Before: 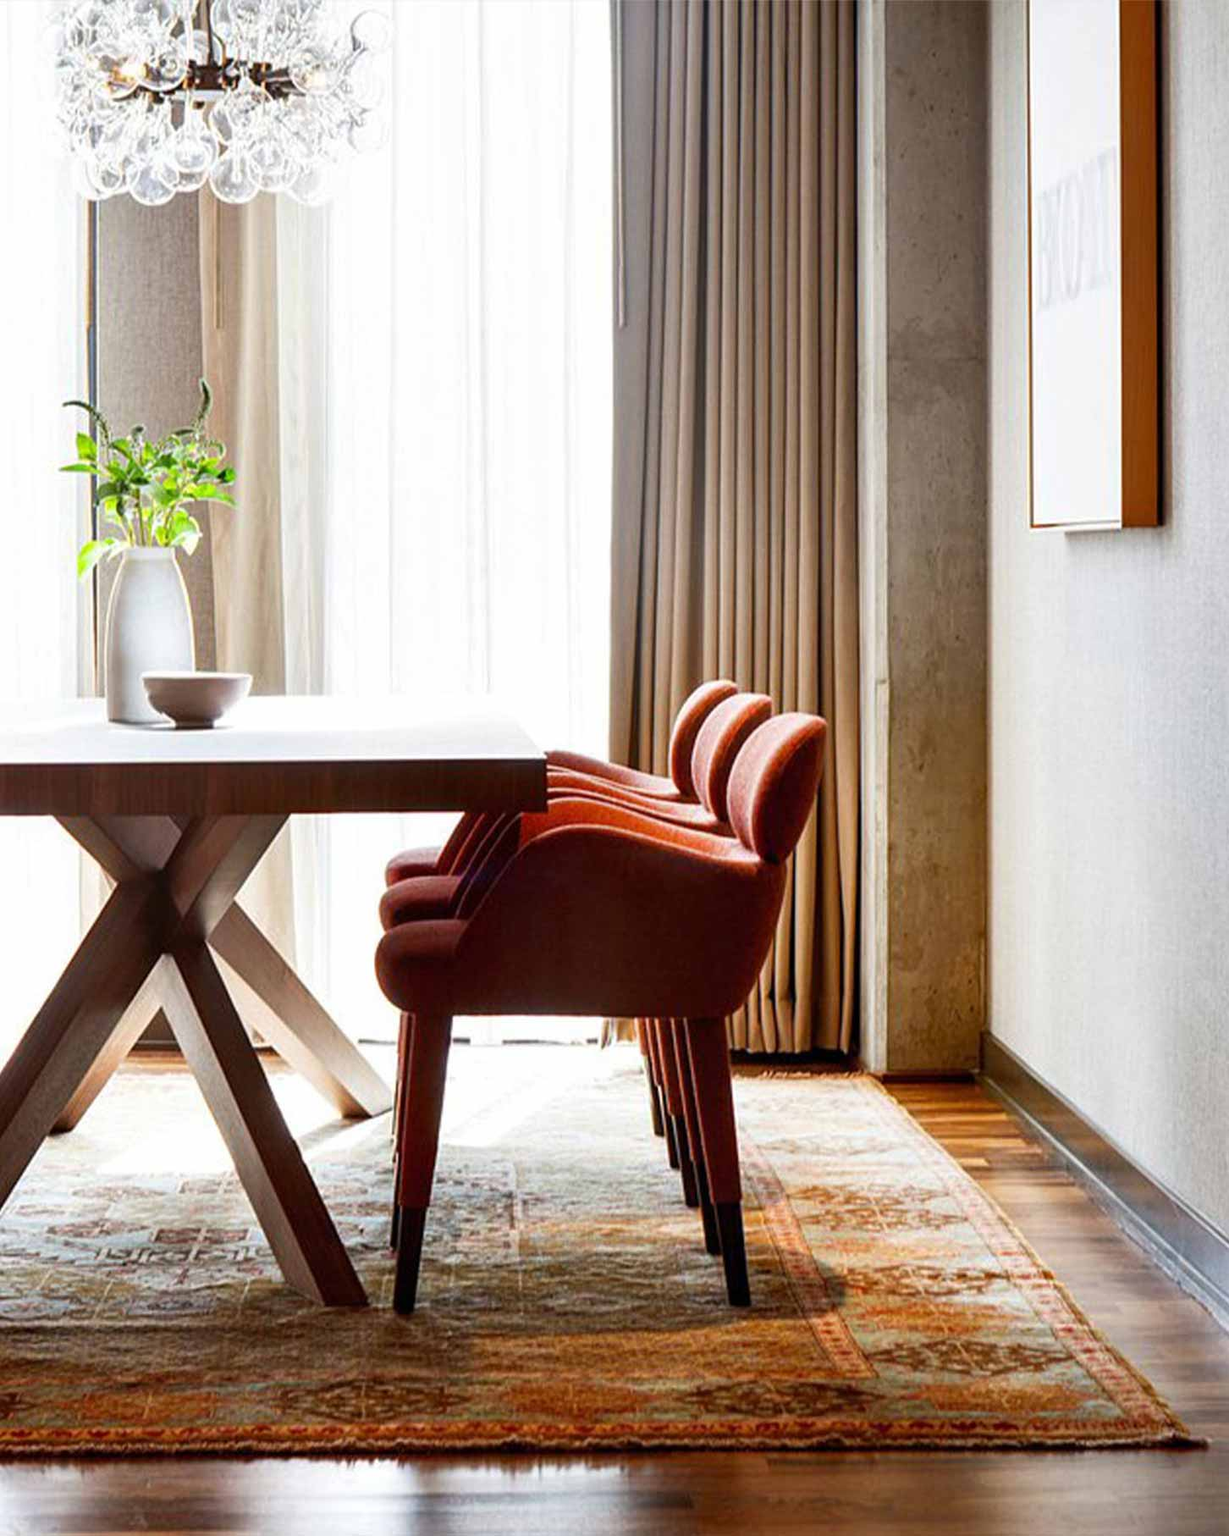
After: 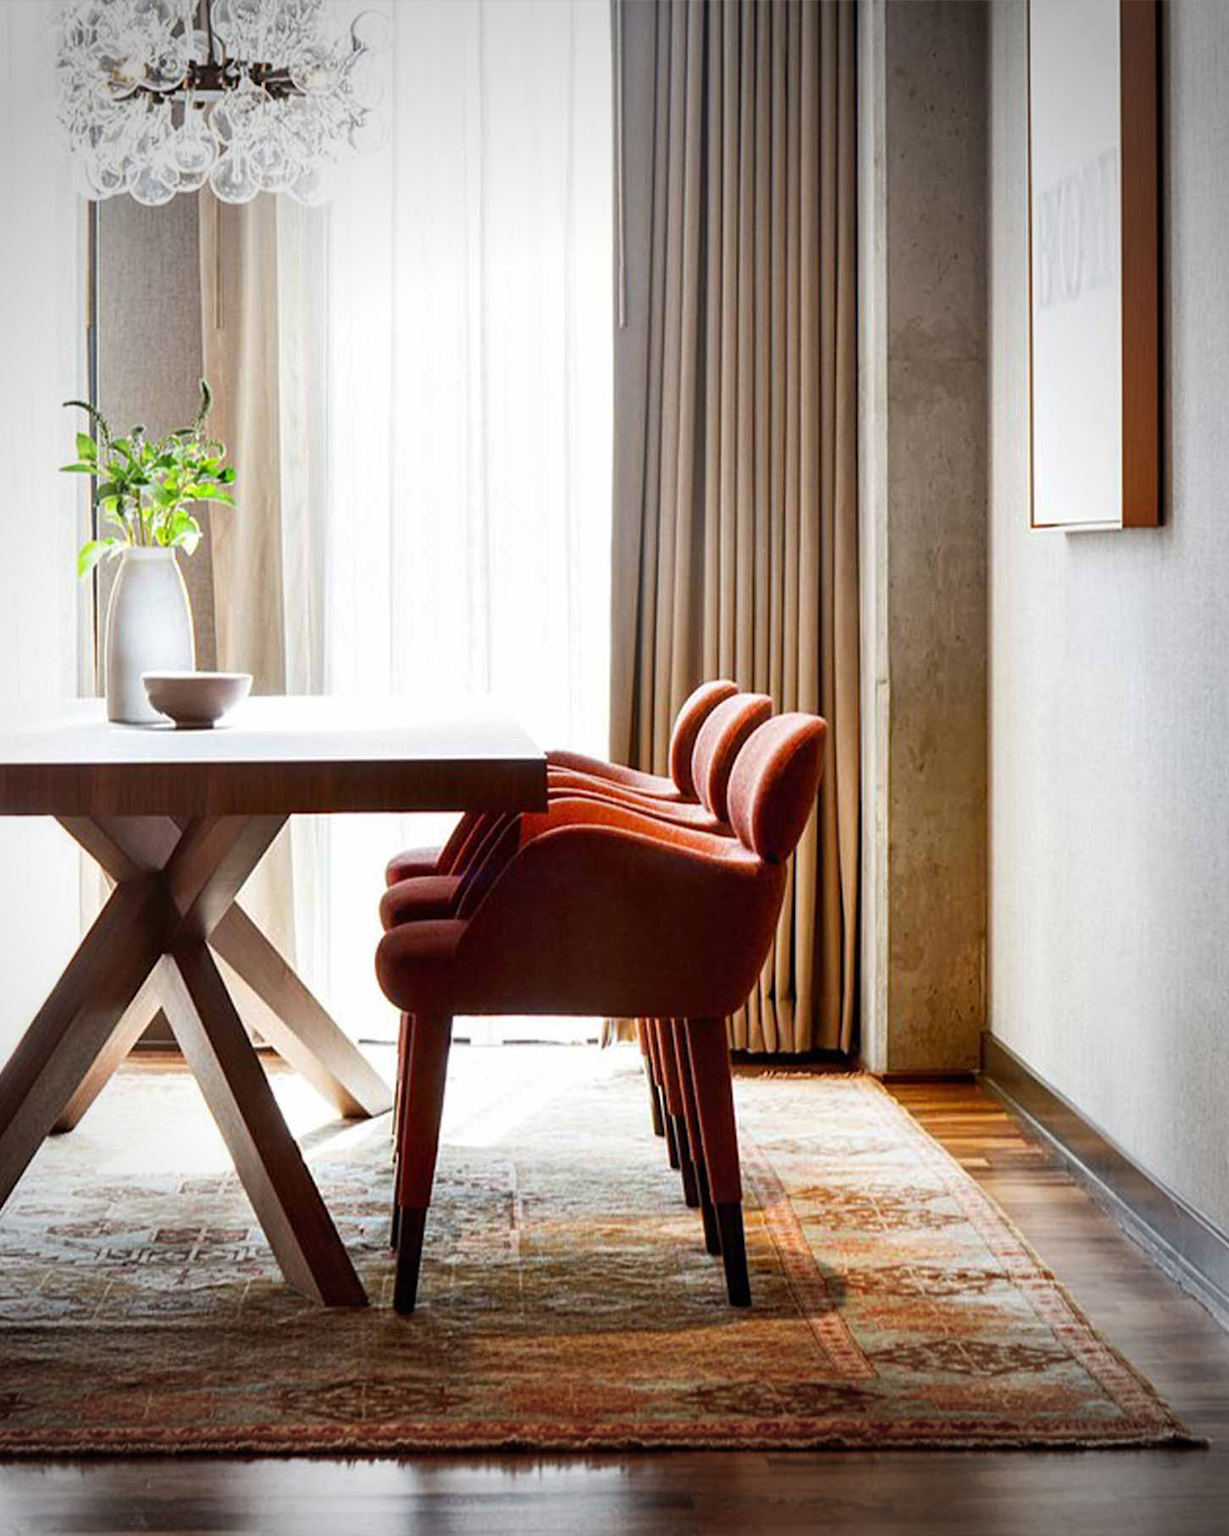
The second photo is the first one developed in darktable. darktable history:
vignetting: fall-off start 67.09%, width/height ratio 1.012
